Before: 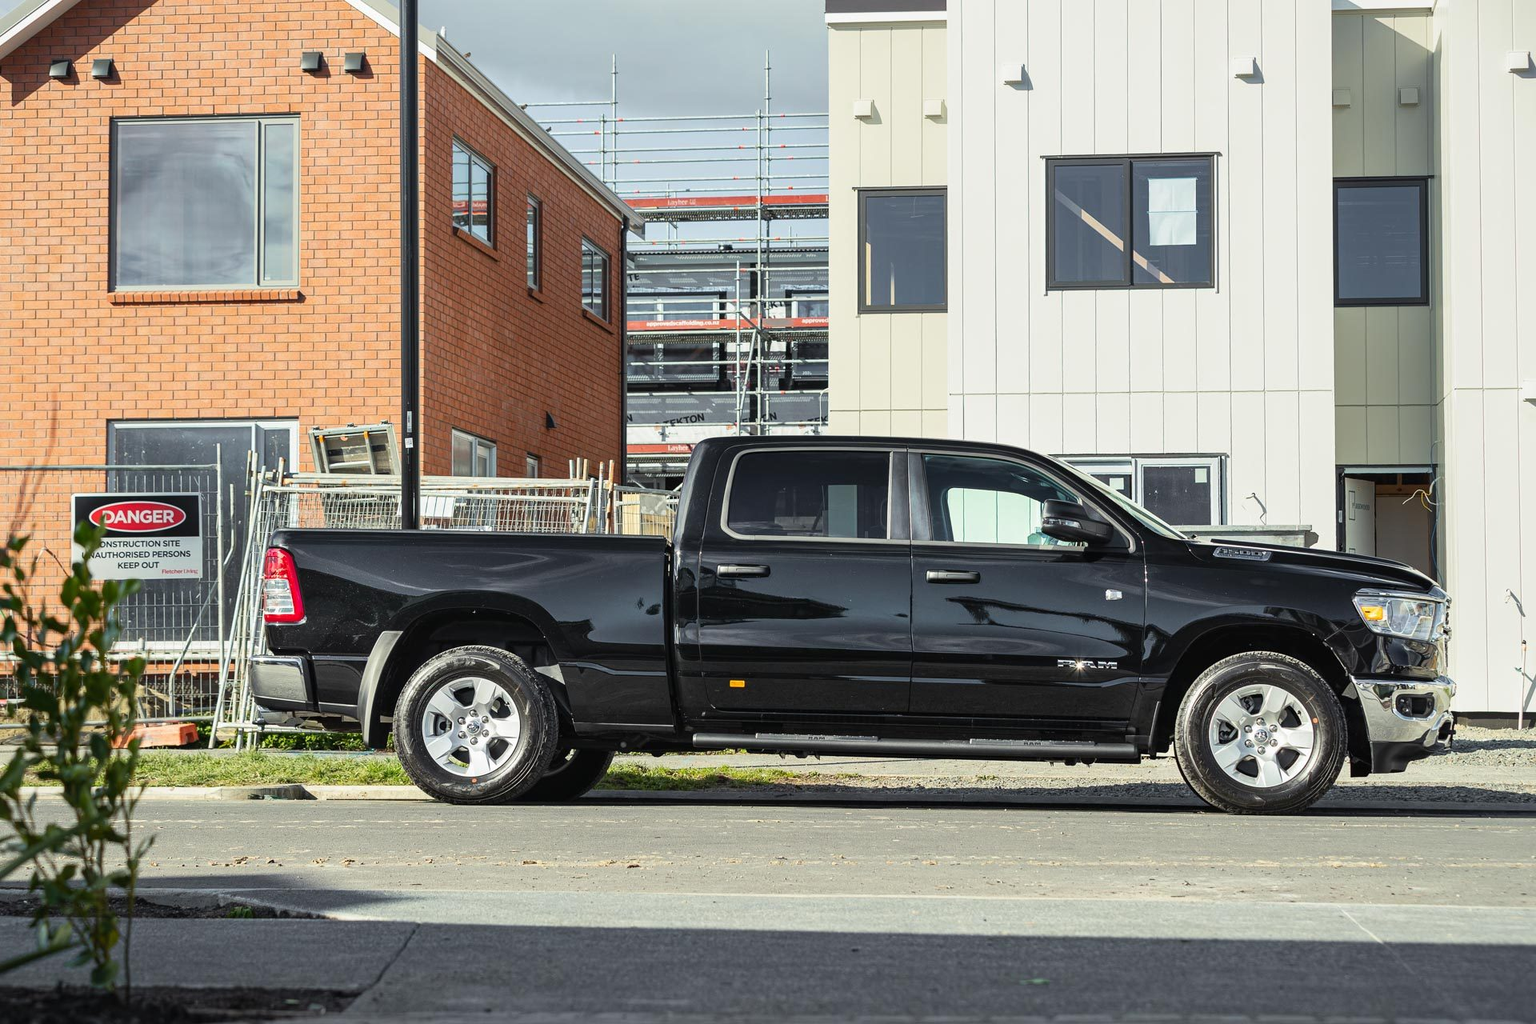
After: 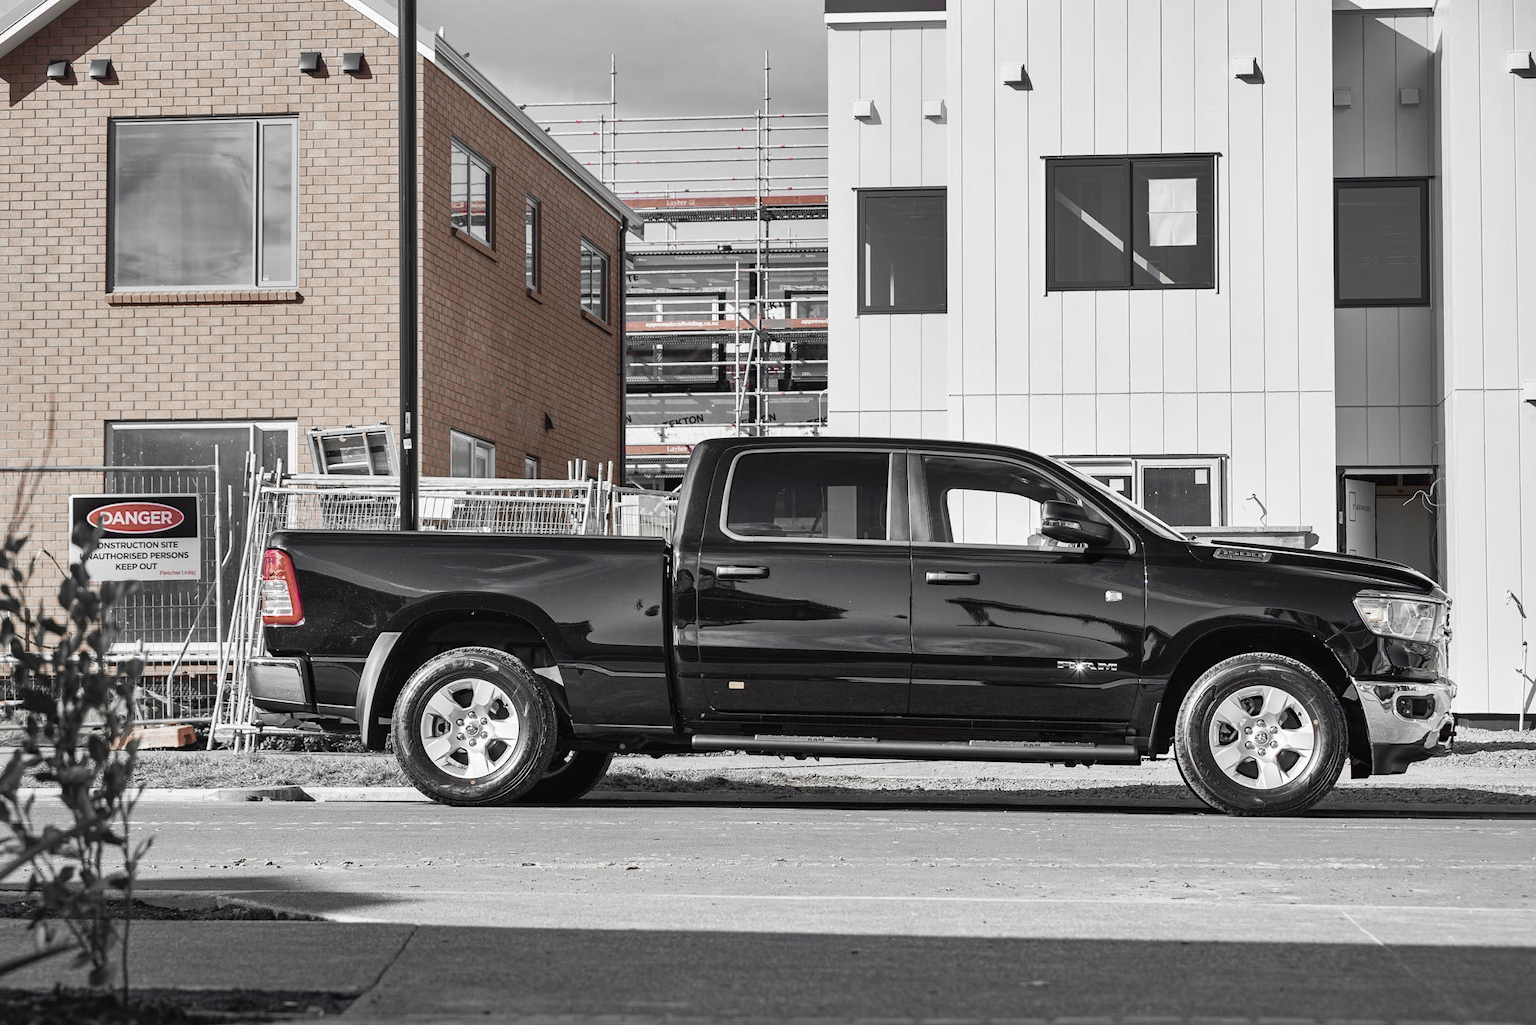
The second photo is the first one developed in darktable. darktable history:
crop: left 0.157%
shadows and highlights: low approximation 0.01, soften with gaussian
color balance rgb: linear chroma grading › global chroma 0.752%, perceptual saturation grading › global saturation 20%, perceptual saturation grading › highlights -24.95%, perceptual saturation grading › shadows 25.931%
color zones: curves: ch0 [(0, 0.278) (0.143, 0.5) (0.286, 0.5) (0.429, 0.5) (0.571, 0.5) (0.714, 0.5) (0.857, 0.5) (1, 0.5)]; ch1 [(0, 1) (0.143, 0.165) (0.286, 0) (0.429, 0) (0.571, 0) (0.714, 0) (0.857, 0.5) (1, 0.5)]; ch2 [(0, 0.508) (0.143, 0.5) (0.286, 0.5) (0.429, 0.5) (0.571, 0.5) (0.714, 0.5) (0.857, 0.5) (1, 0.5)]
